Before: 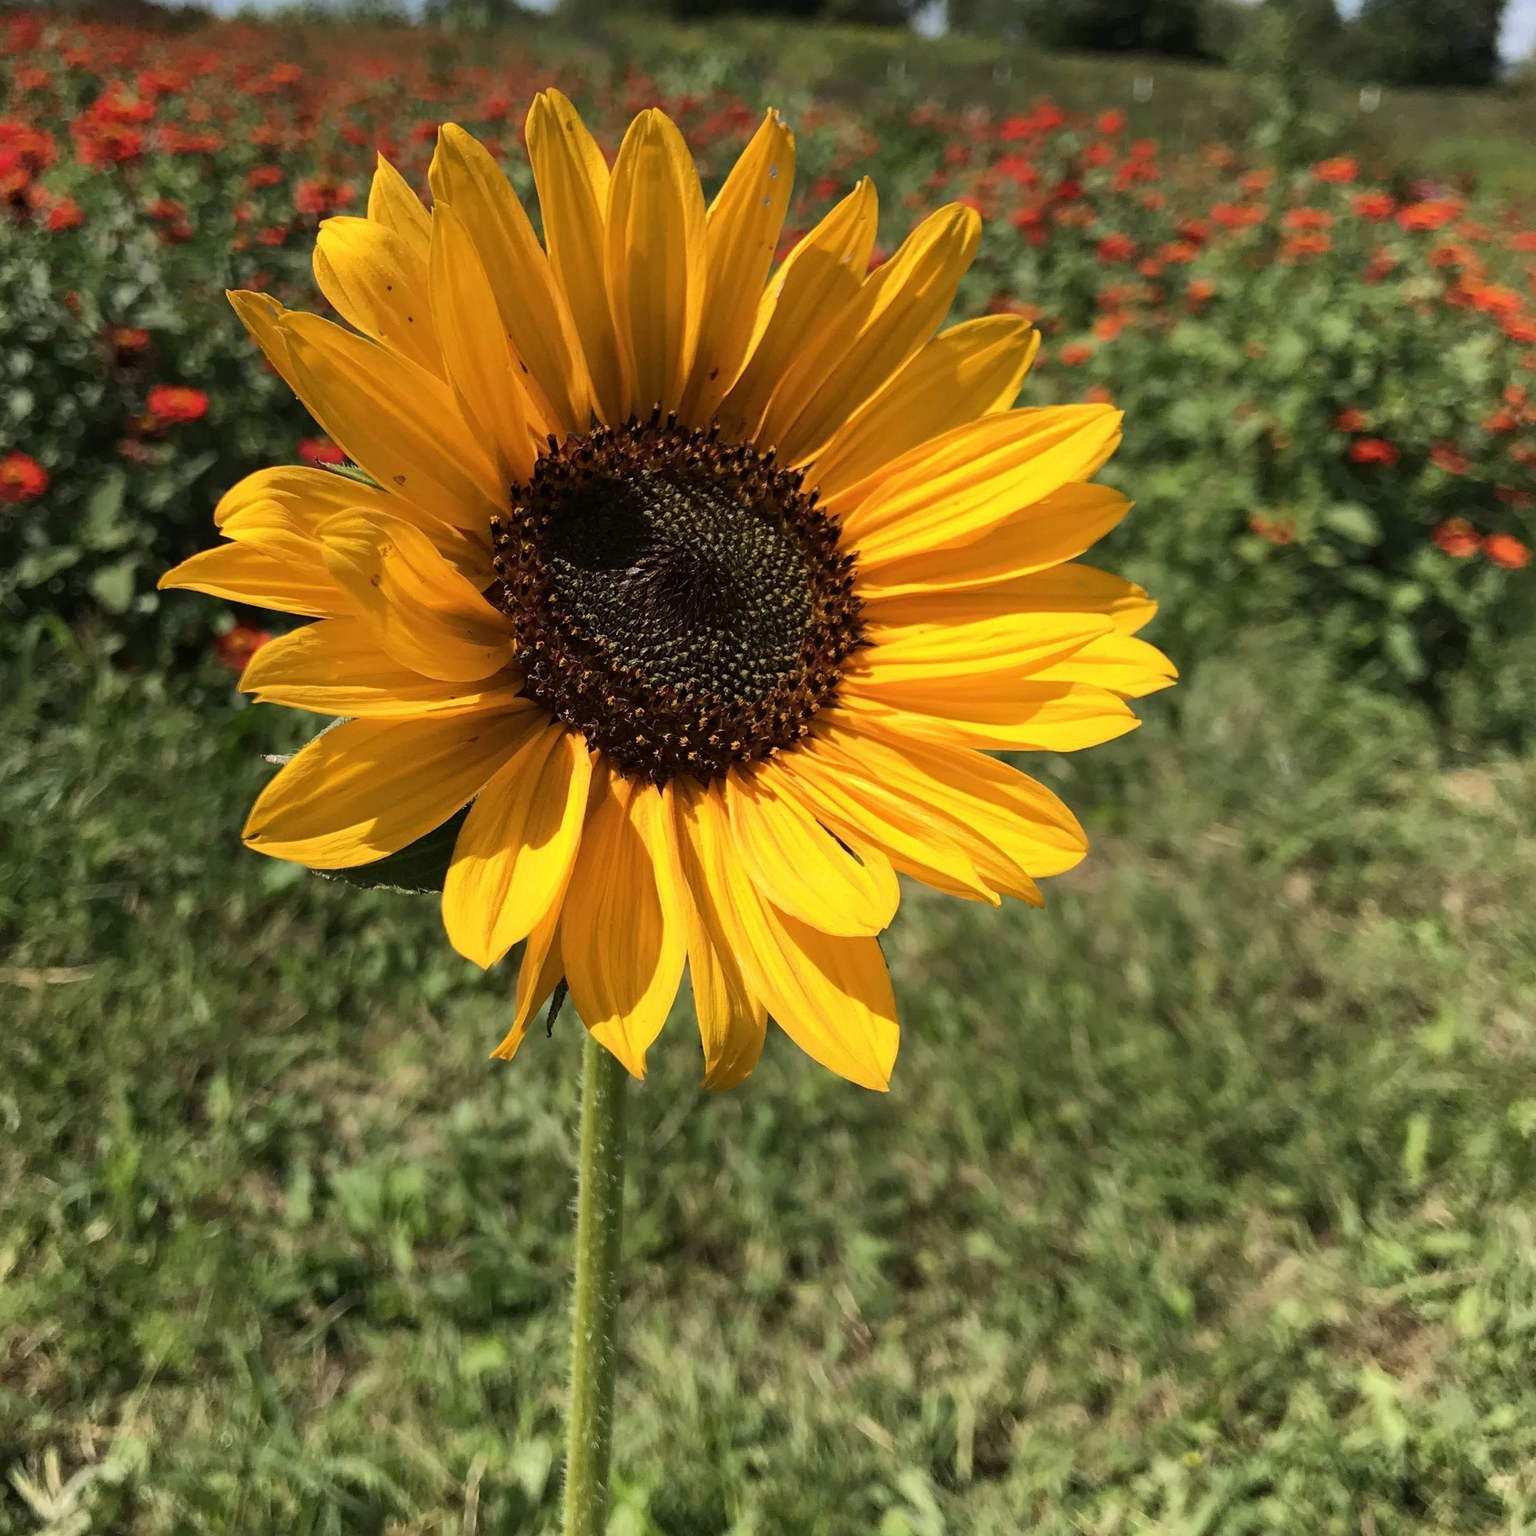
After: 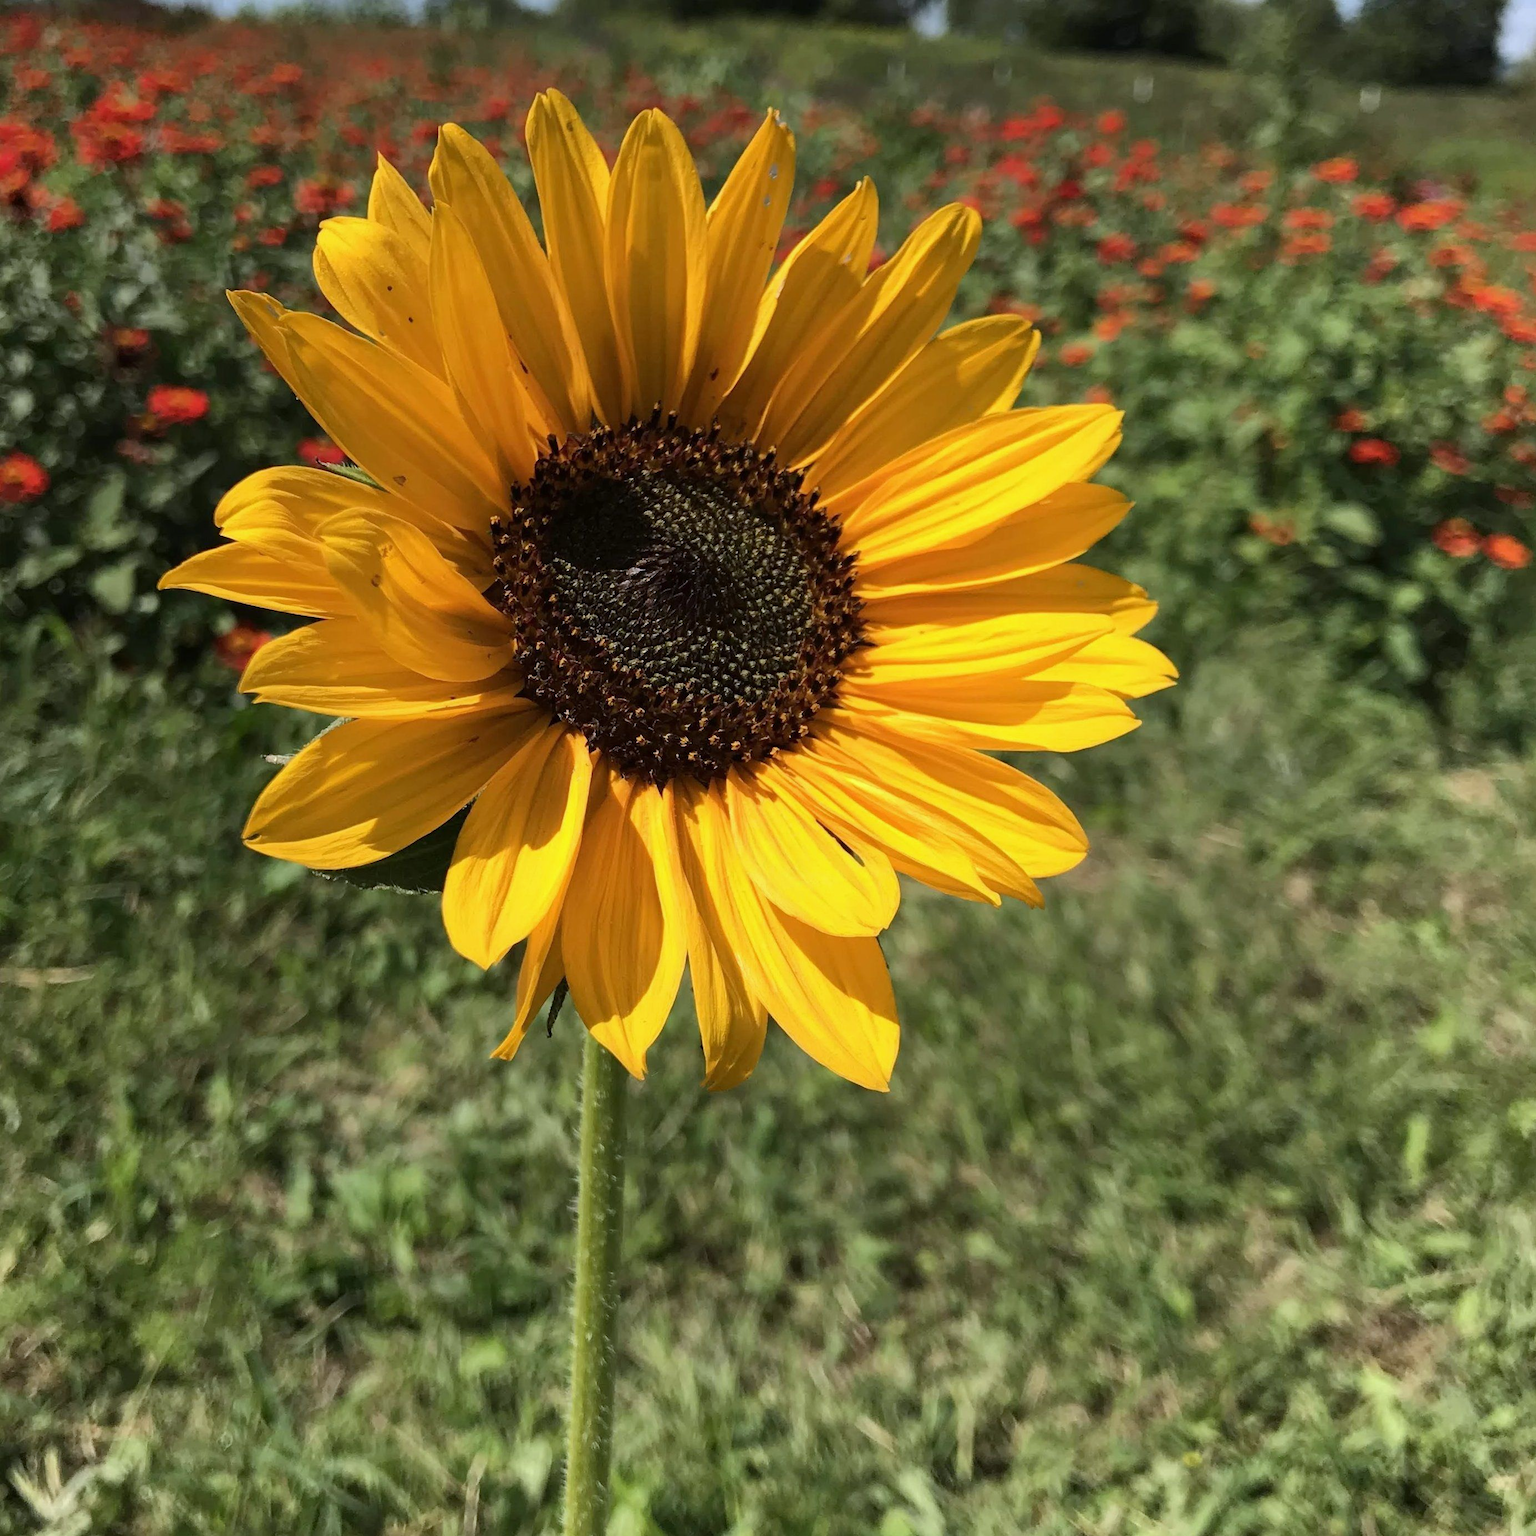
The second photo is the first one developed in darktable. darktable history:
white balance: red 0.976, blue 1.04
tone equalizer: on, module defaults
